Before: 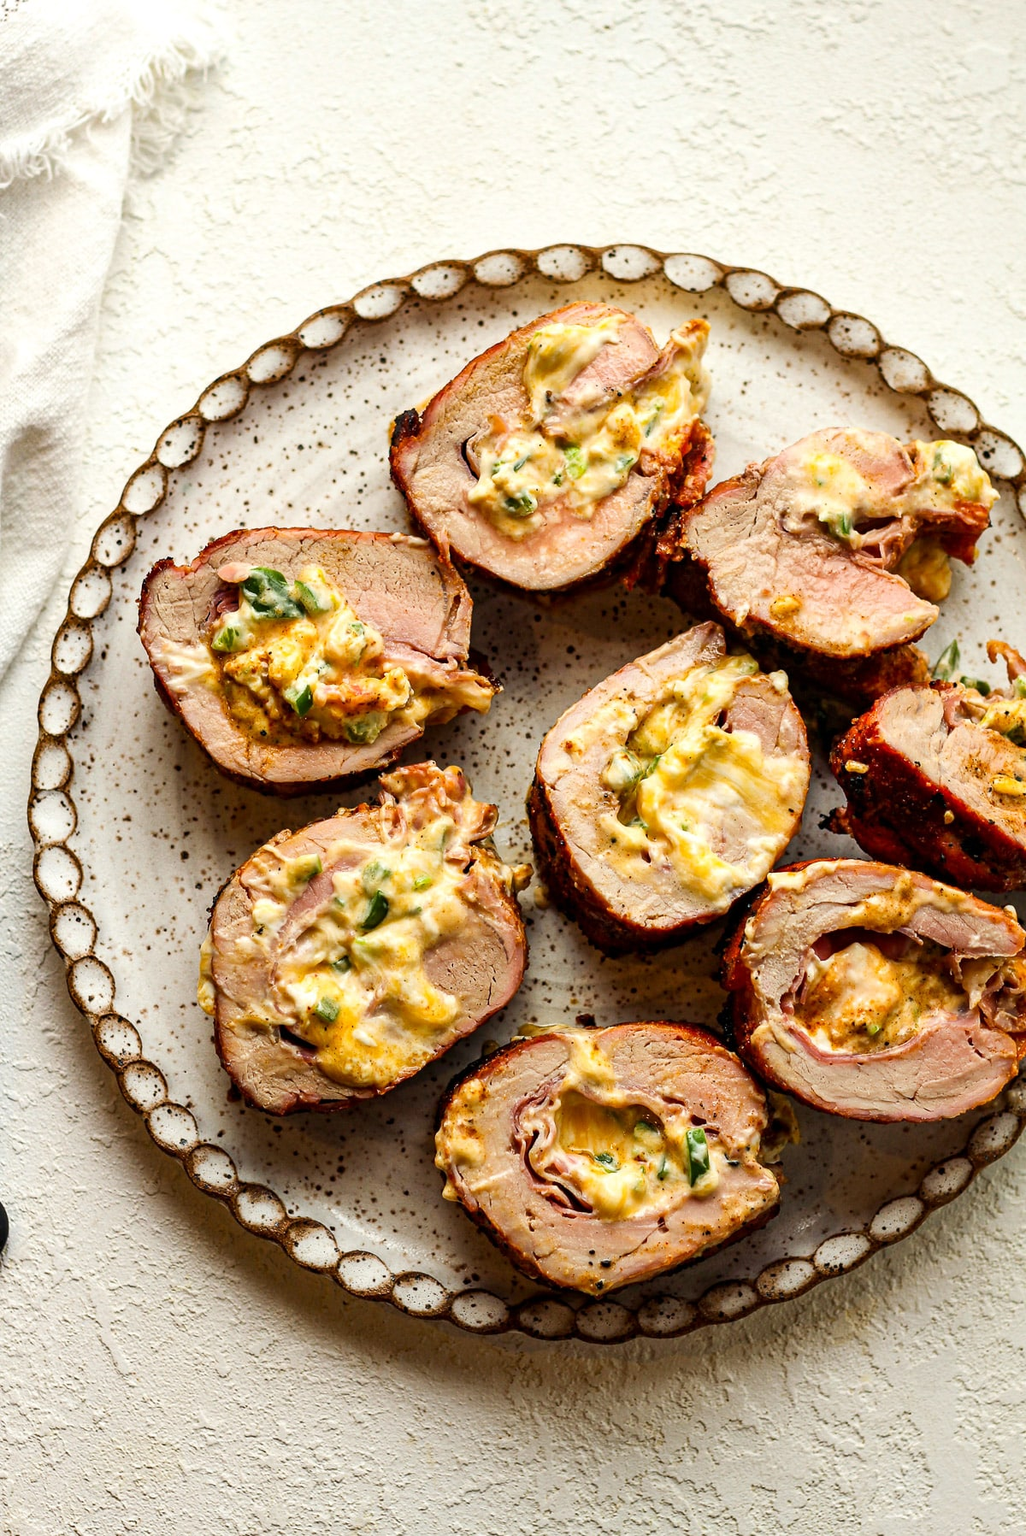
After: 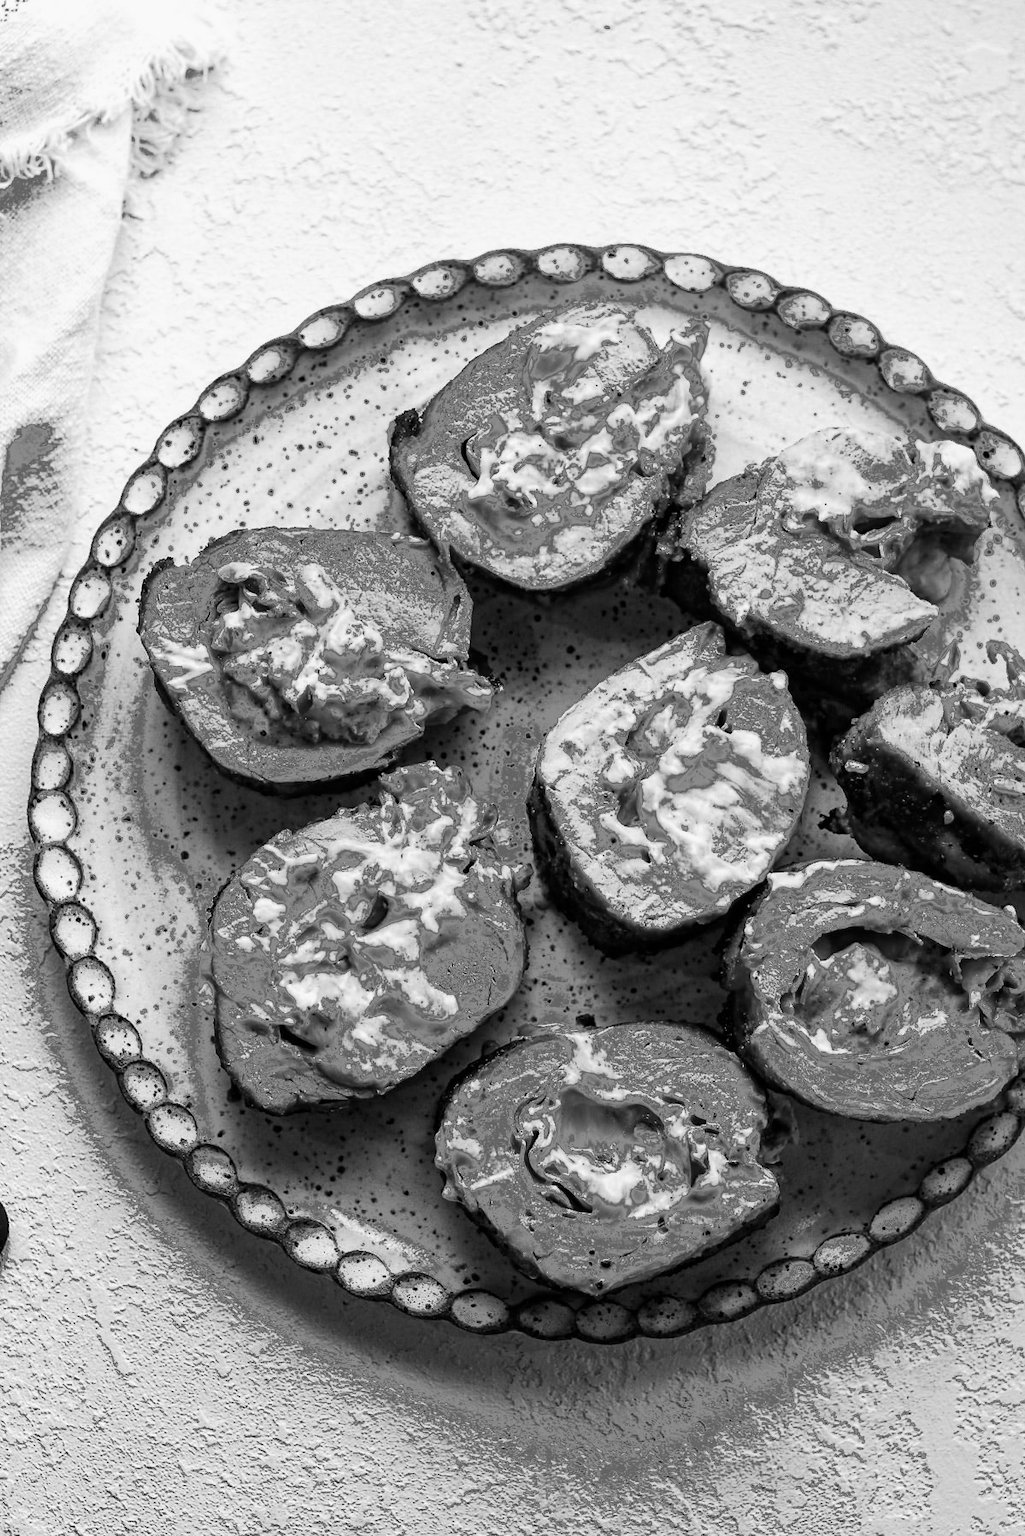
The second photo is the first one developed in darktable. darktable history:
color balance rgb: linear chroma grading › global chroma 15%, perceptual saturation grading › global saturation 30%
color calibration: output gray [0.267, 0.423, 0.261, 0], illuminant same as pipeline (D50), adaptation none (bypass)
fill light: exposure -0.73 EV, center 0.69, width 2.2
